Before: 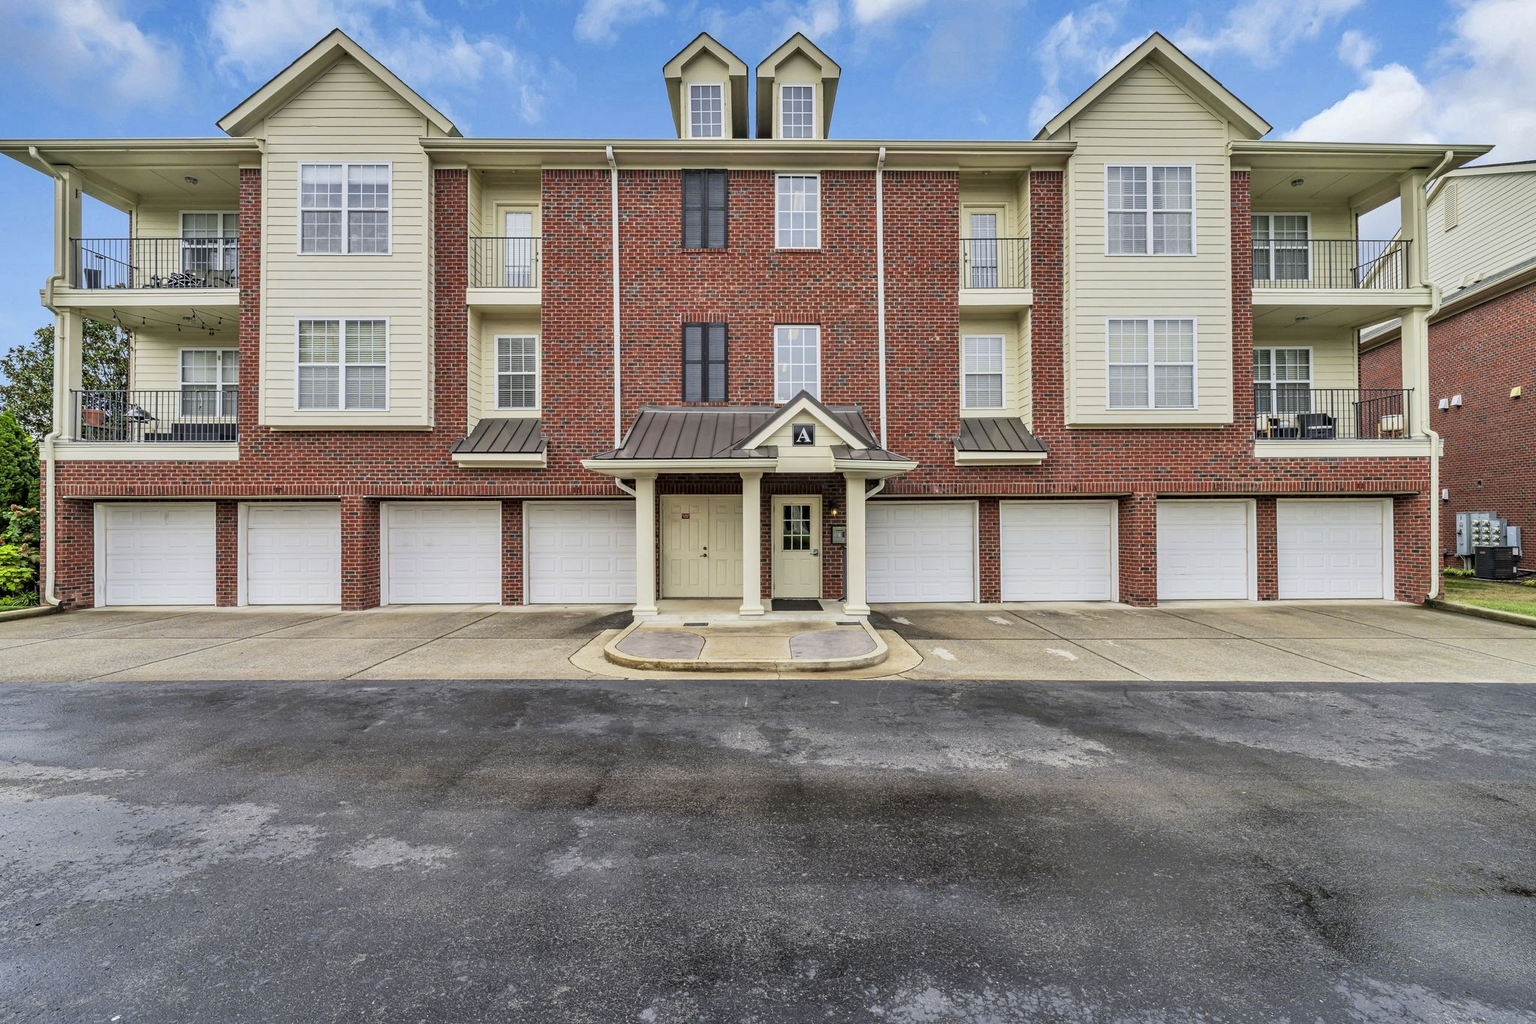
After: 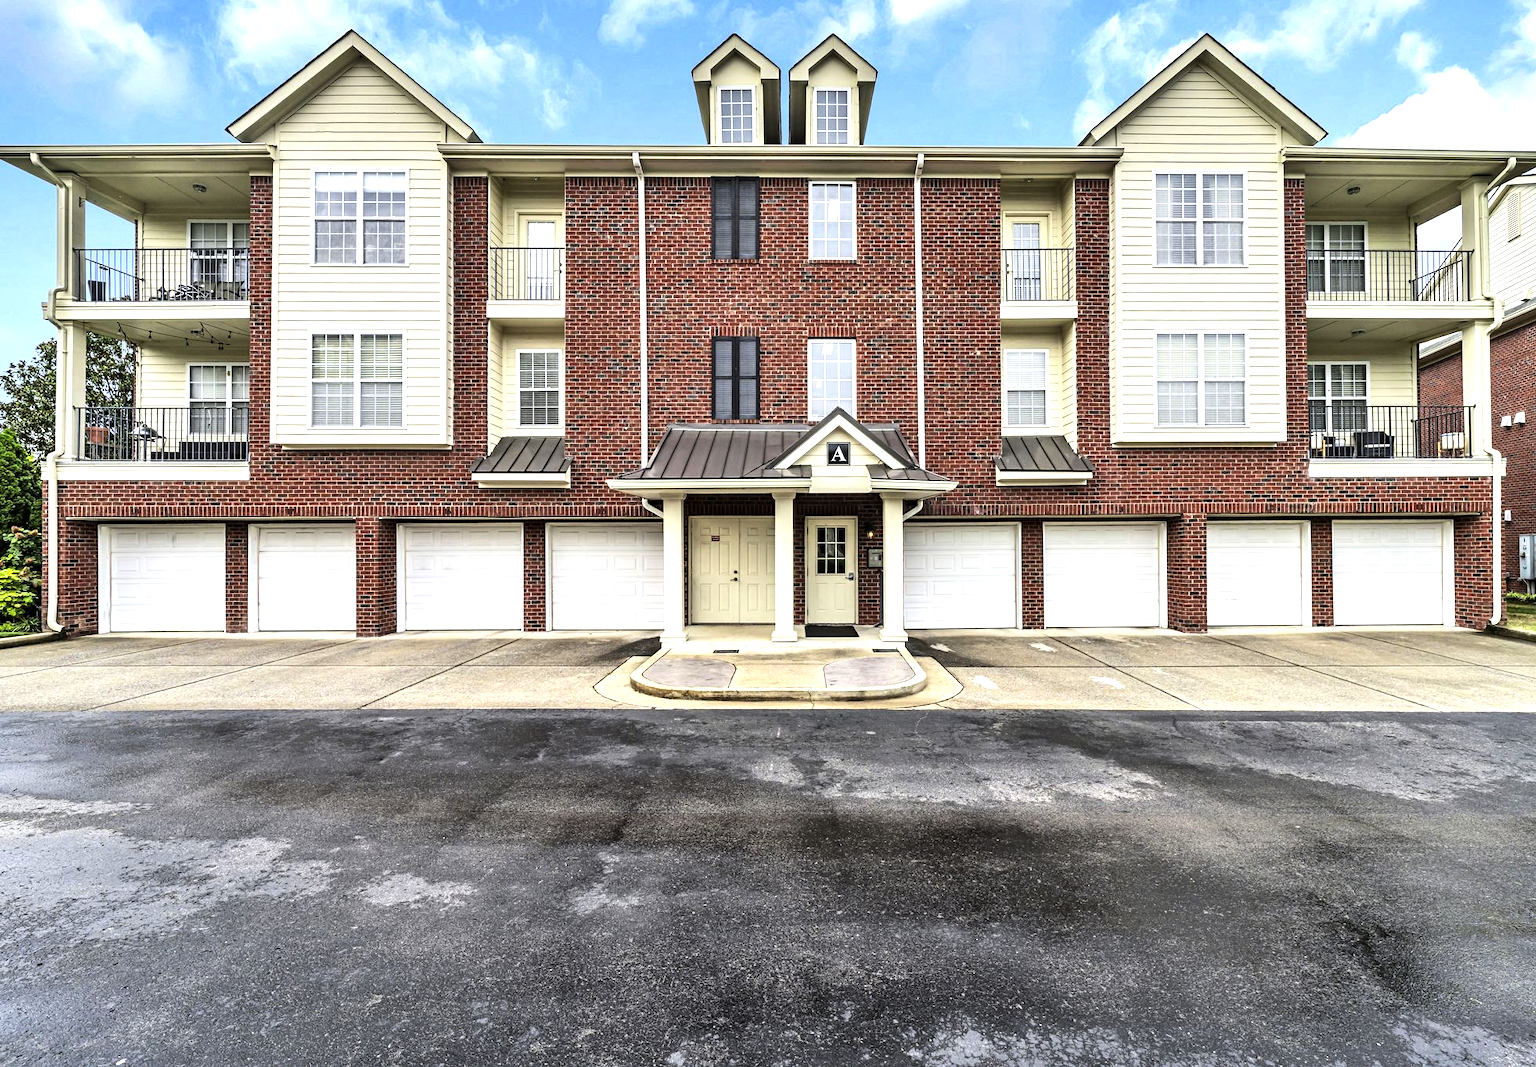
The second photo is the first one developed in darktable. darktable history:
crop: right 4.126%, bottom 0.031%
tone equalizer: -8 EV -1.08 EV, -7 EV -1.01 EV, -6 EV -0.867 EV, -5 EV -0.578 EV, -3 EV 0.578 EV, -2 EV 0.867 EV, -1 EV 1.01 EV, +0 EV 1.08 EV, edges refinement/feathering 500, mask exposure compensation -1.57 EV, preserve details no
